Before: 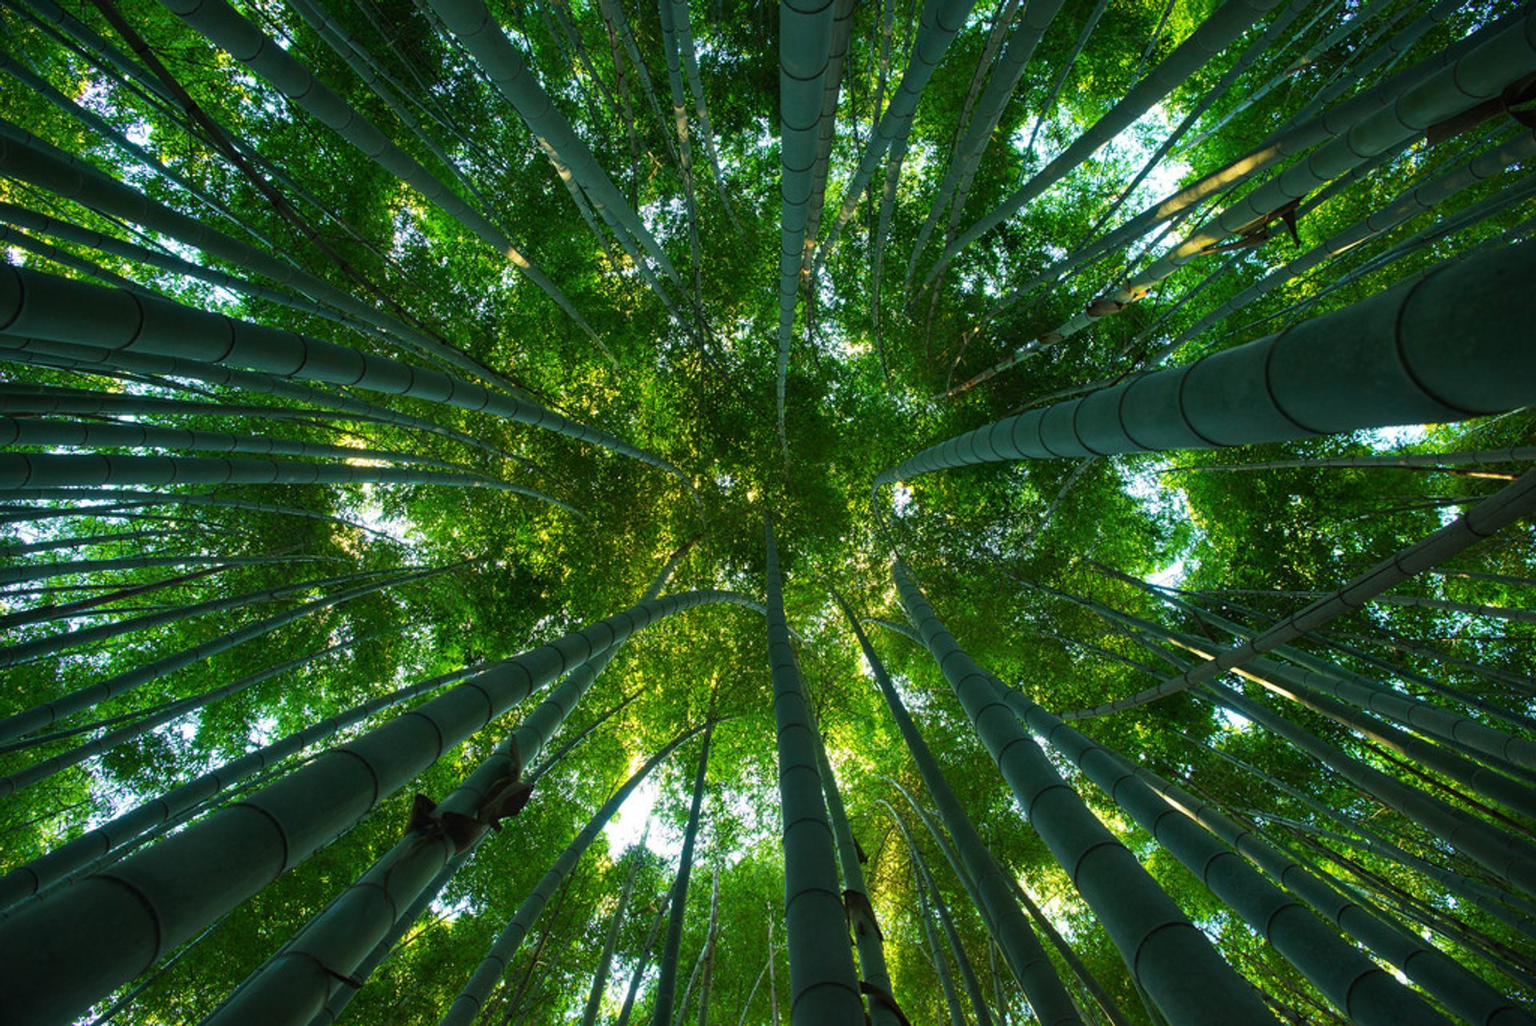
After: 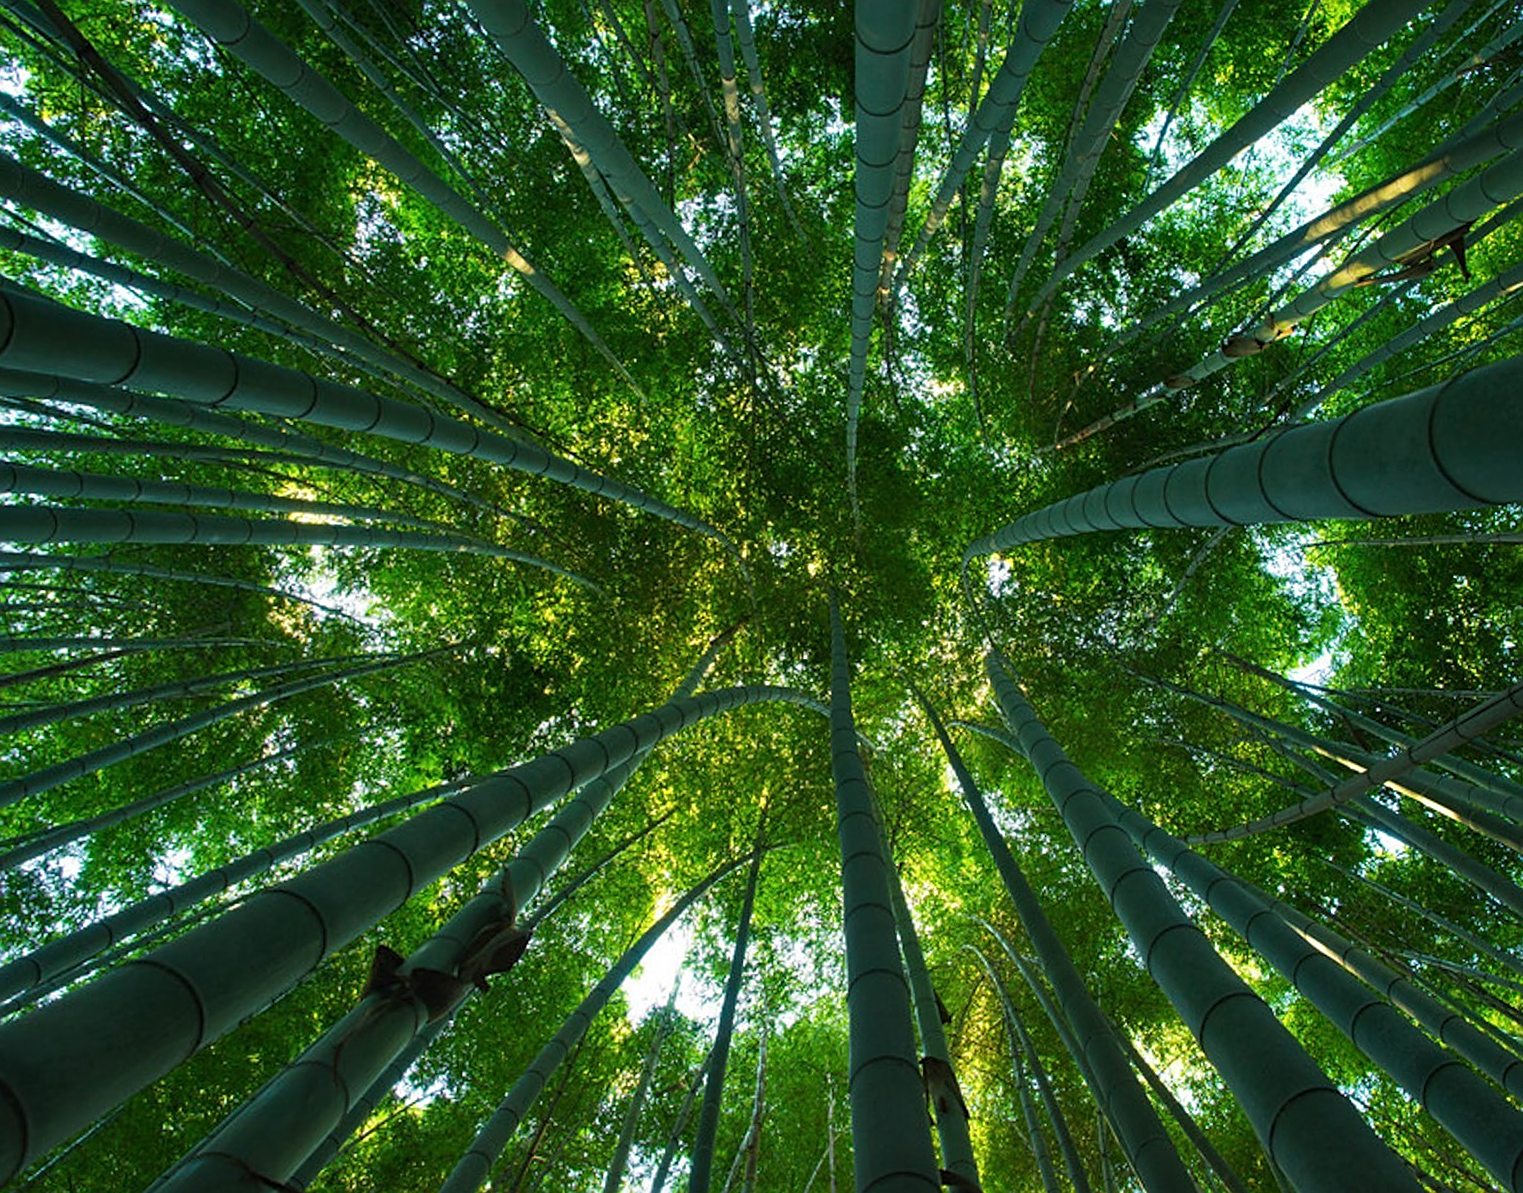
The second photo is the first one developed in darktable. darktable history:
crop and rotate: left 9.597%, right 10.195%
sharpen: on, module defaults
rotate and perspective: rotation 0.679°, lens shift (horizontal) 0.136, crop left 0.009, crop right 0.991, crop top 0.078, crop bottom 0.95
